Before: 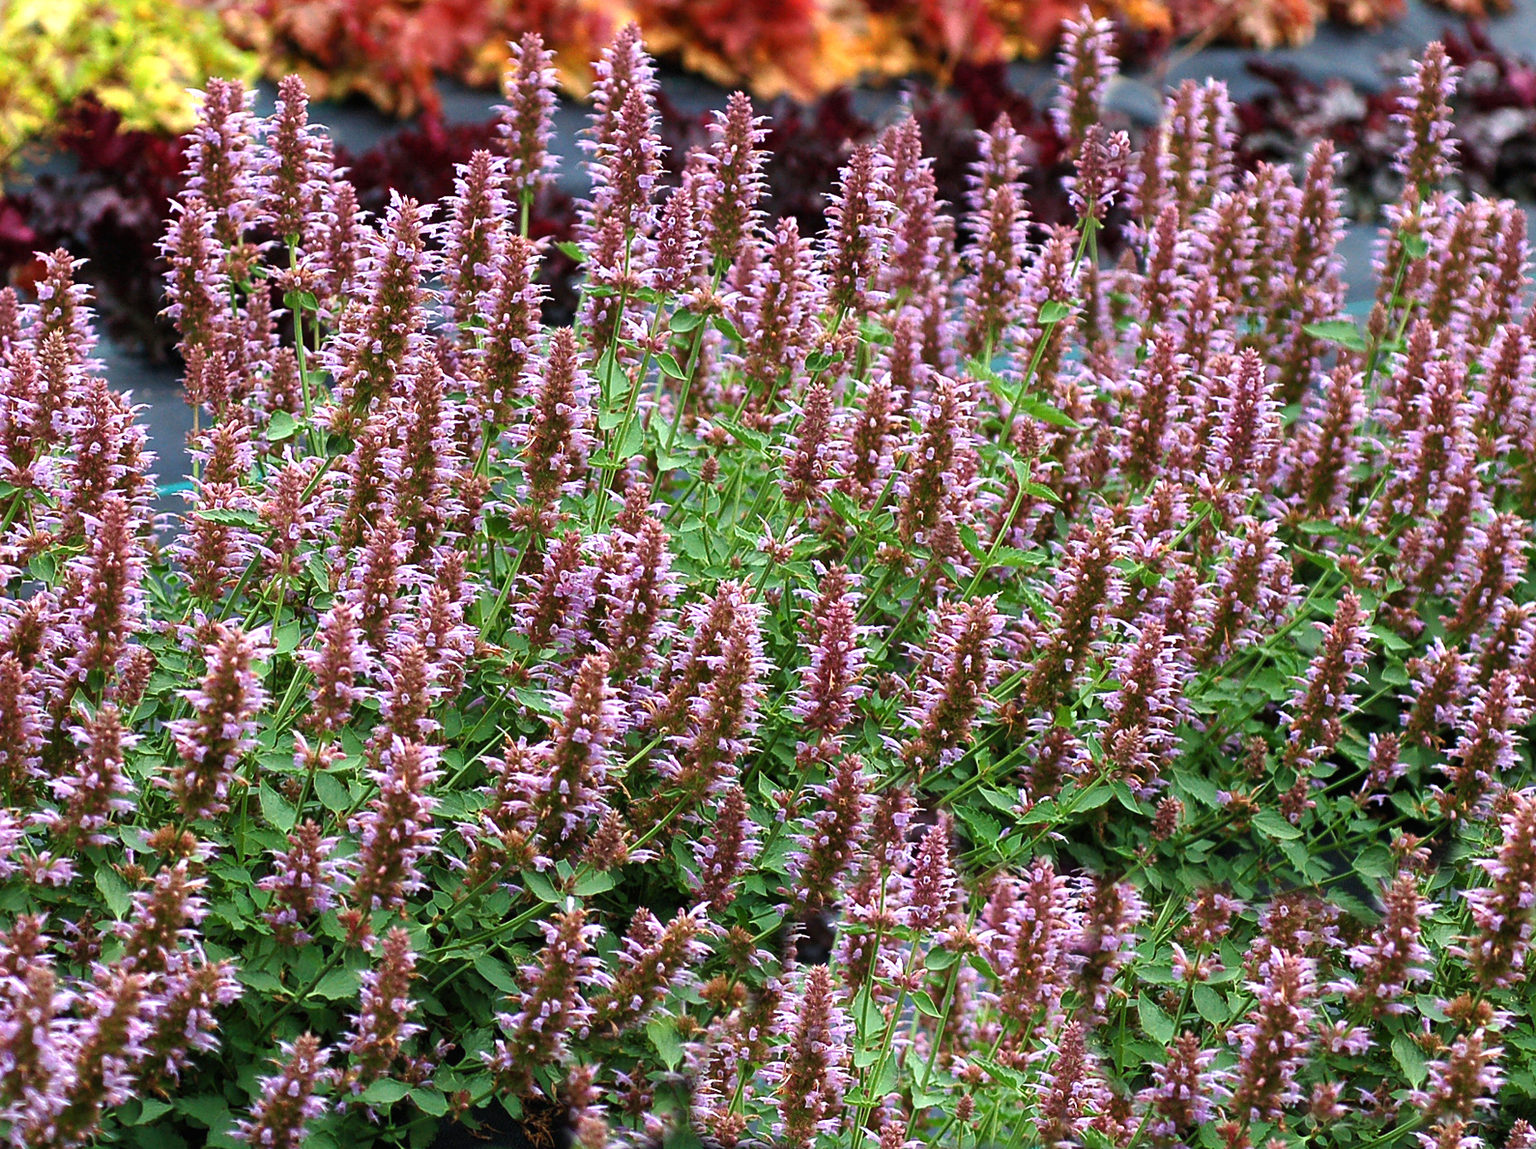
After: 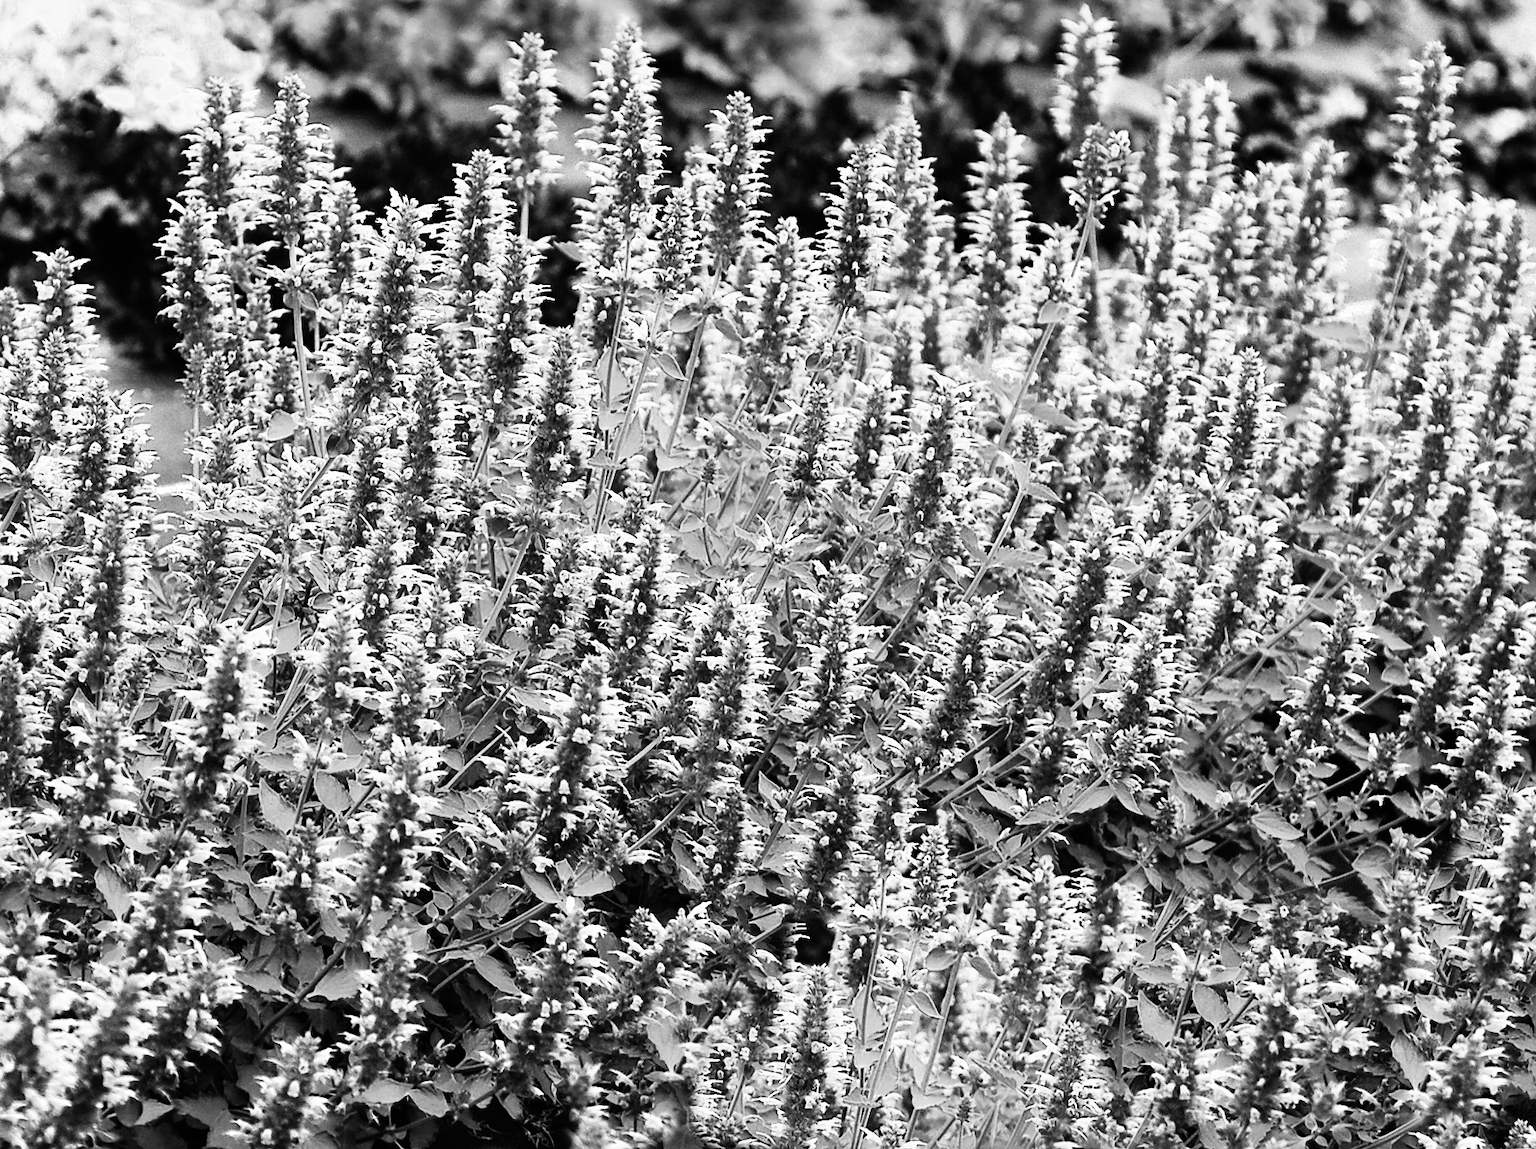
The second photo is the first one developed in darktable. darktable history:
color balance rgb: shadows lift › chroma 1%, shadows lift › hue 113°, highlights gain › chroma 0.2%, highlights gain › hue 333°, perceptual saturation grading › global saturation 20%, perceptual saturation grading › highlights -50%, perceptual saturation grading › shadows 25%, contrast -10%
color zones: curves: ch0 [(0, 0.5) (0.125, 0.4) (0.25, 0.5) (0.375, 0.4) (0.5, 0.4) (0.625, 0.6) (0.75, 0.6) (0.875, 0.5)]; ch1 [(0, 0.35) (0.125, 0.45) (0.25, 0.35) (0.375, 0.35) (0.5, 0.35) (0.625, 0.35) (0.75, 0.45) (0.875, 0.35)]; ch2 [(0, 0.6) (0.125, 0.5) (0.25, 0.5) (0.375, 0.6) (0.5, 0.6) (0.625, 0.5) (0.75, 0.5) (0.875, 0.5)]
monochrome: on, module defaults
rgb curve: curves: ch0 [(0, 0) (0.21, 0.15) (0.24, 0.21) (0.5, 0.75) (0.75, 0.96) (0.89, 0.99) (1, 1)]; ch1 [(0, 0.02) (0.21, 0.13) (0.25, 0.2) (0.5, 0.67) (0.75, 0.9) (0.89, 0.97) (1, 1)]; ch2 [(0, 0.02) (0.21, 0.13) (0.25, 0.2) (0.5, 0.67) (0.75, 0.9) (0.89, 0.97) (1, 1)], compensate middle gray true
